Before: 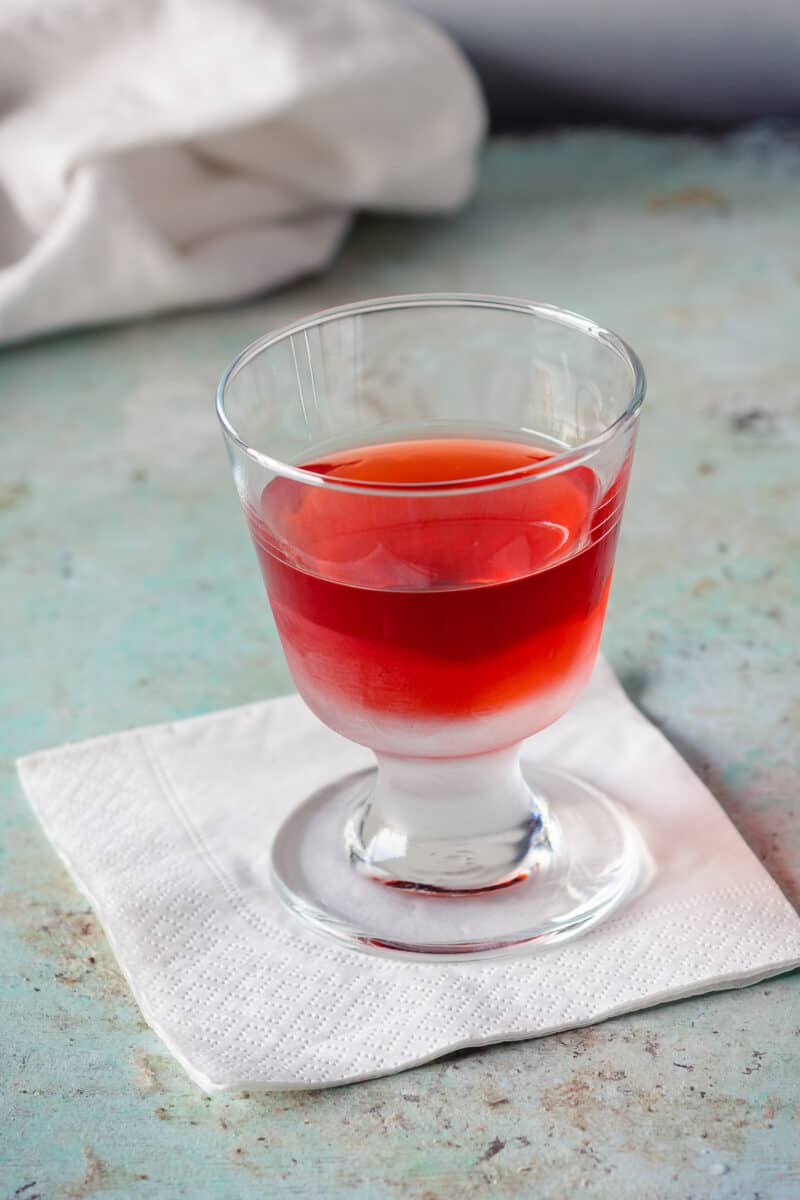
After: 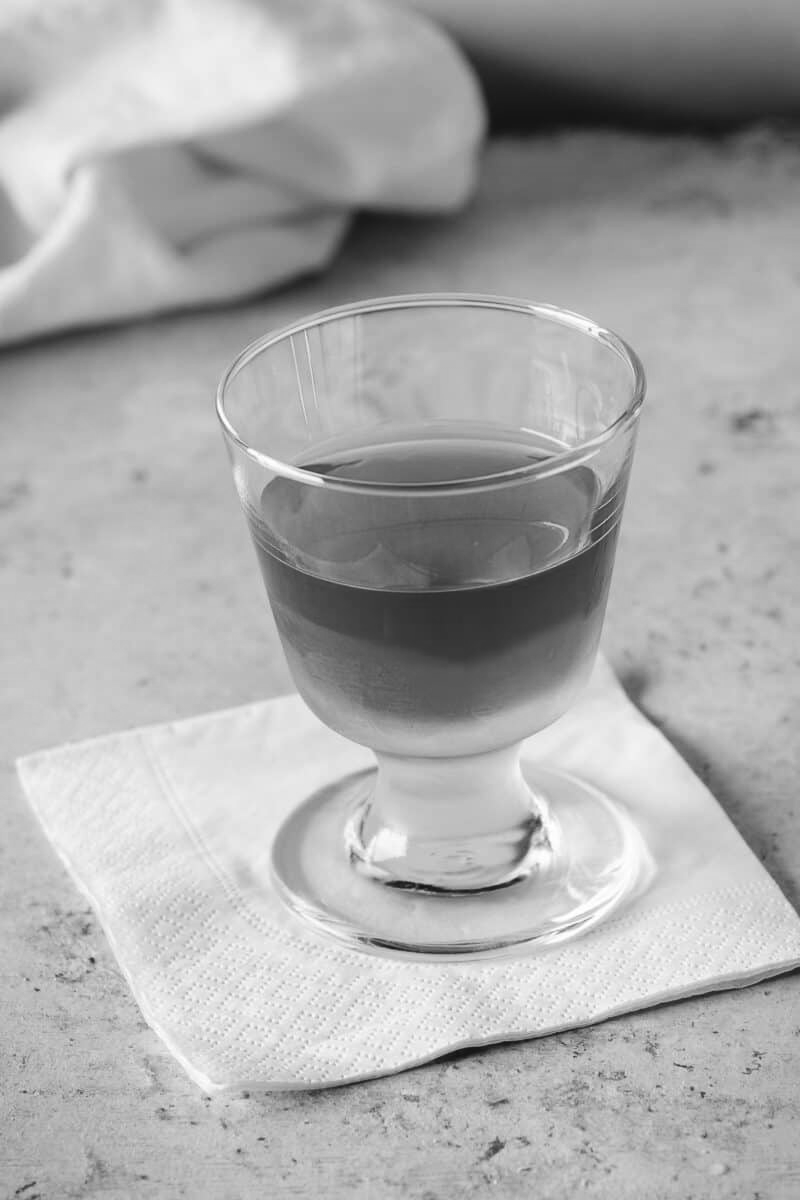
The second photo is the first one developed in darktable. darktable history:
tone curve: curves: ch0 [(0, 0.032) (0.181, 0.156) (0.751, 0.762) (1, 1)], color space Lab, linked channels, preserve colors none
monochrome: on, module defaults
